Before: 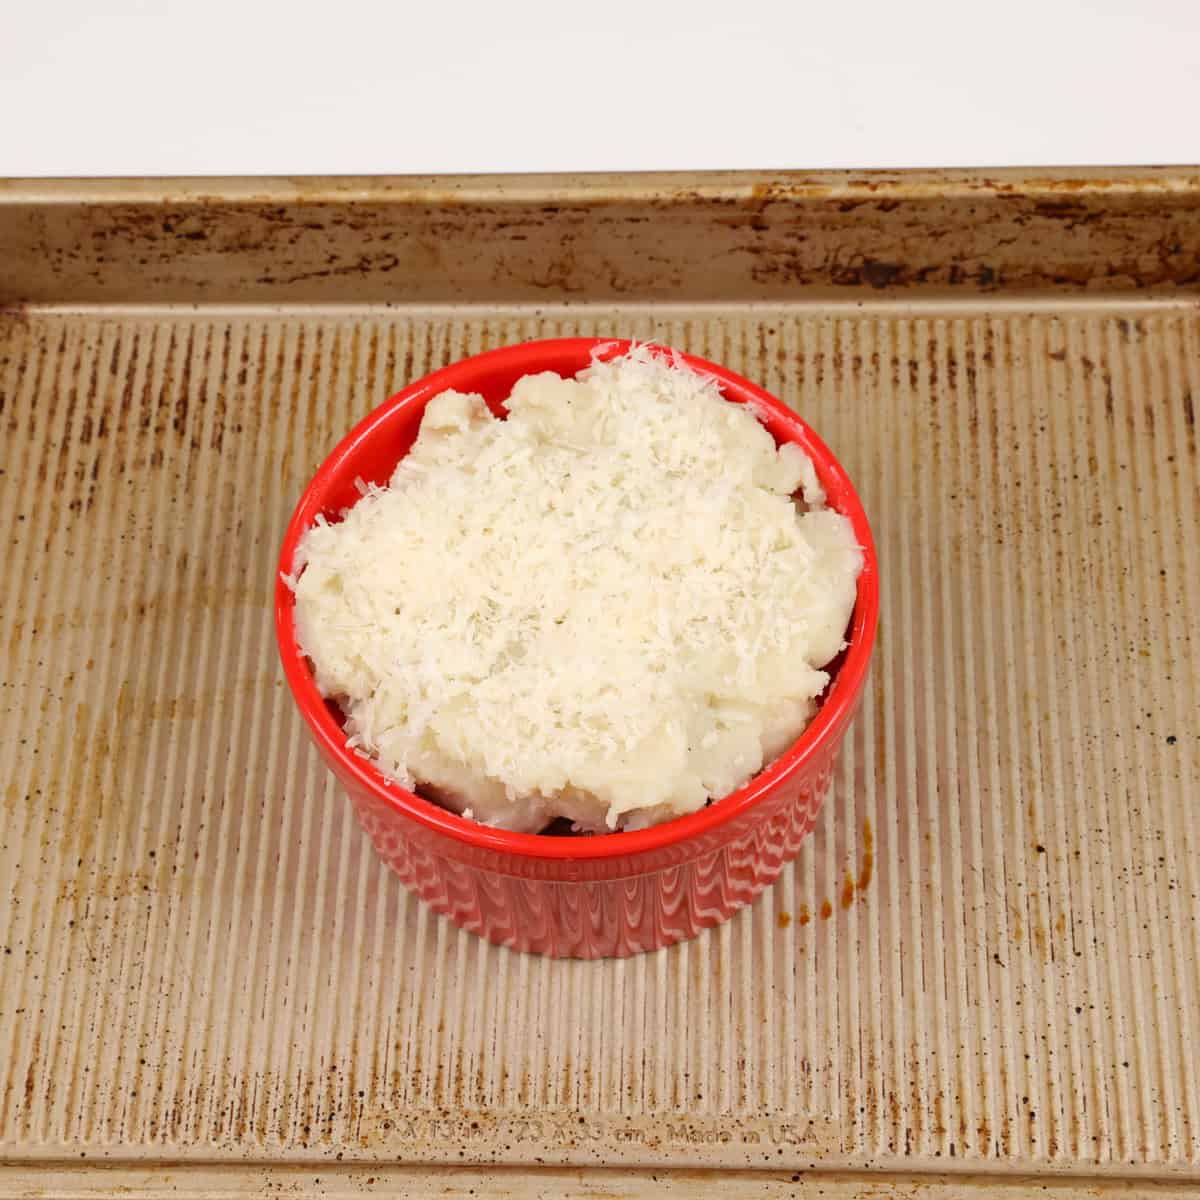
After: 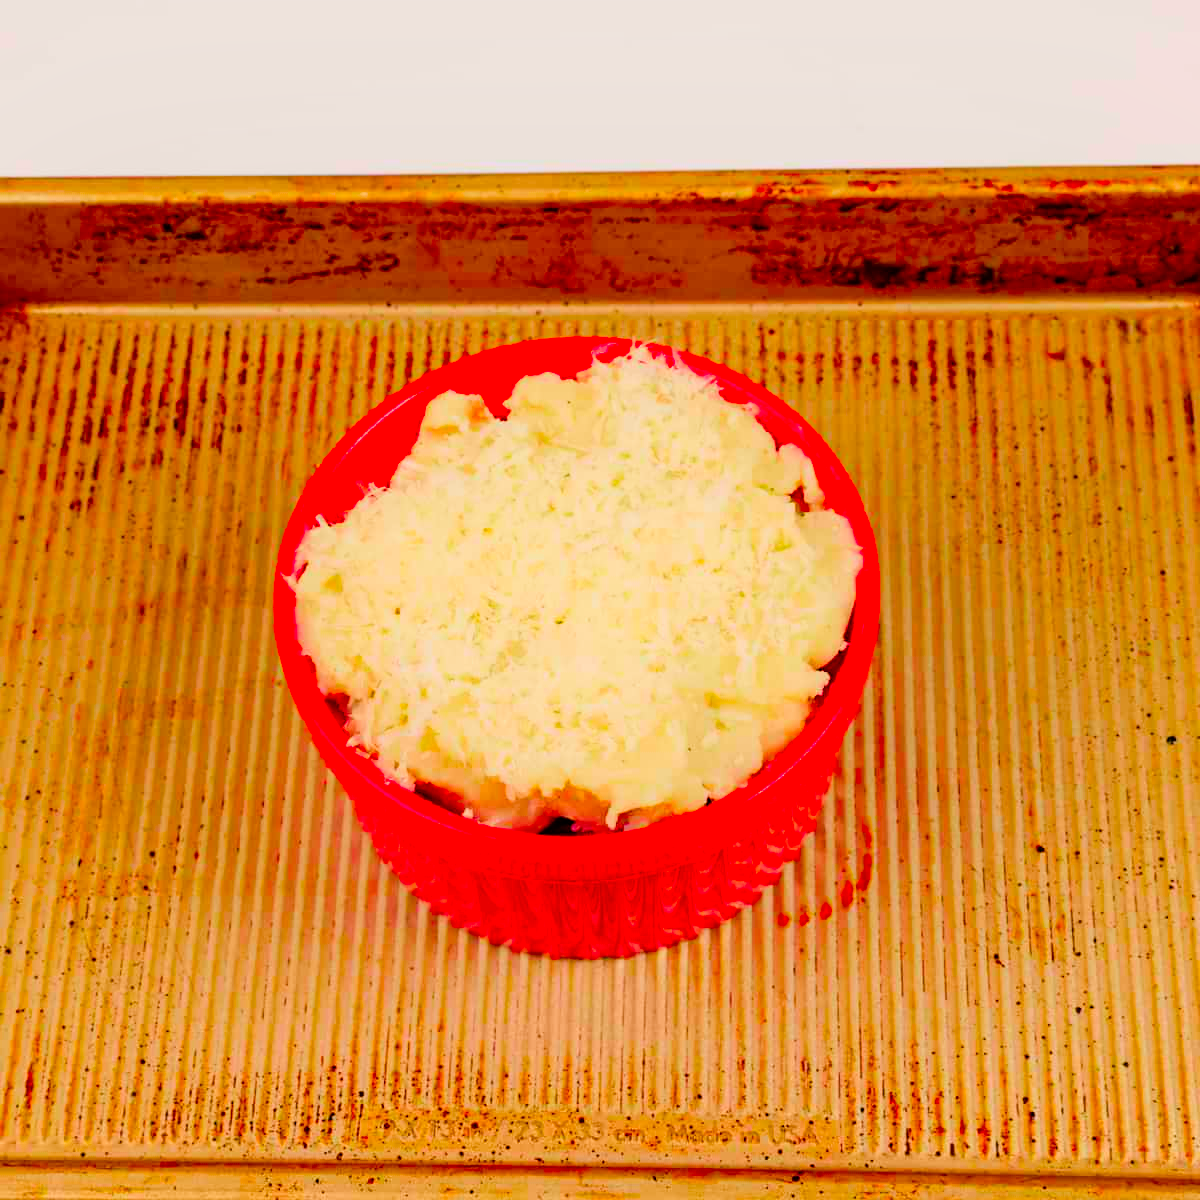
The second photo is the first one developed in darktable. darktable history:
color correction: highlights b* 0.058, saturation 2.98
contrast brightness saturation: contrast 0.046
shadows and highlights: shadows 1.49, highlights 41.31
filmic rgb: black relative exposure -7.72 EV, white relative exposure 4.35 EV, target black luminance 0%, hardness 3.76, latitude 50.53%, contrast 1.077, highlights saturation mix 9.6%, shadows ↔ highlights balance -0.277%
